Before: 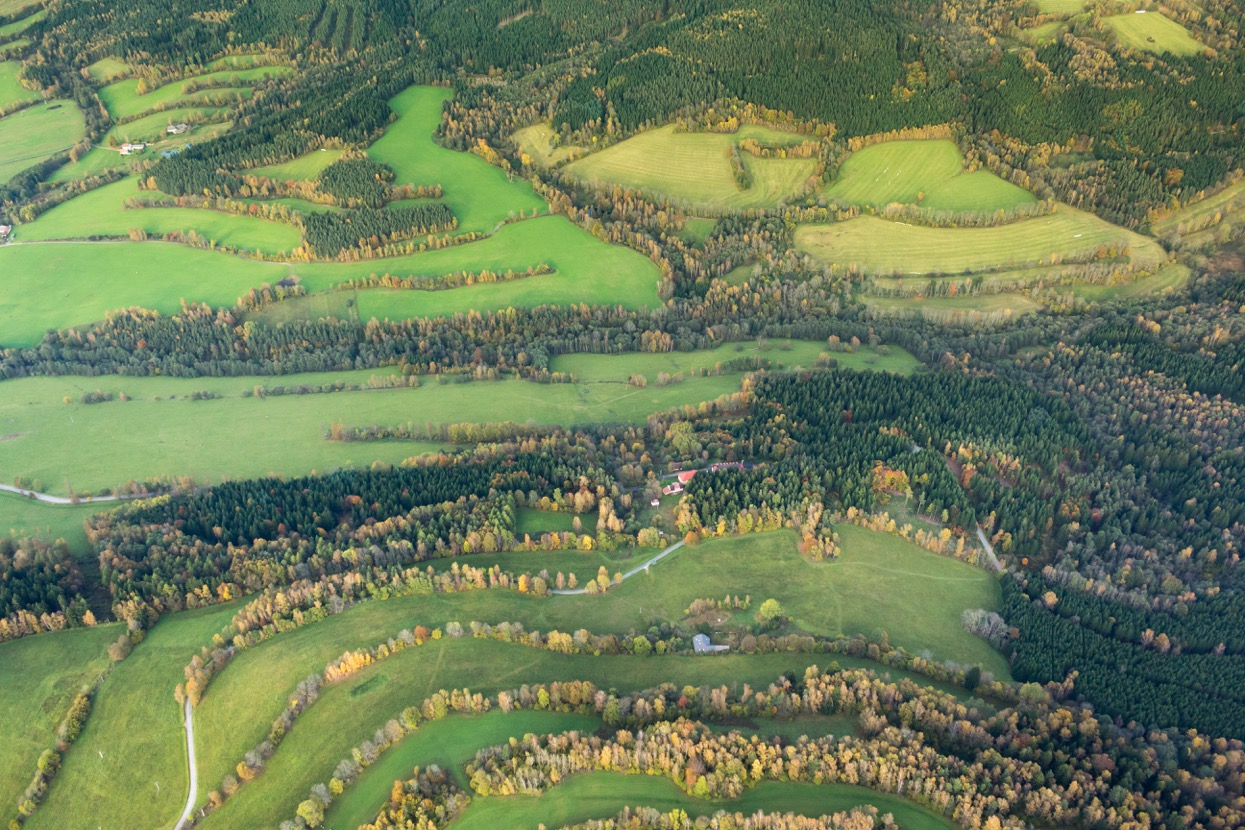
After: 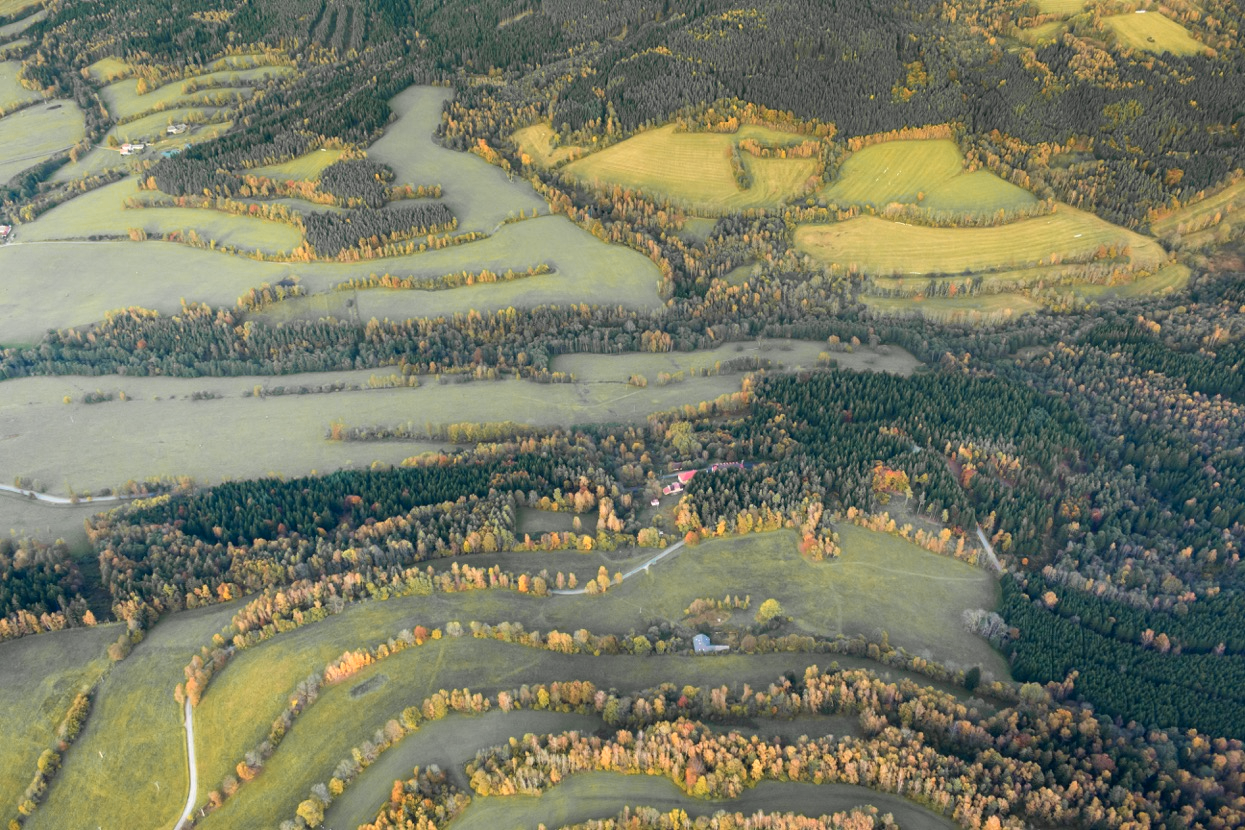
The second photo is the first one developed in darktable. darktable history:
color zones: curves: ch1 [(0.29, 0.492) (0.373, 0.185) (0.509, 0.481)]; ch2 [(0.25, 0.462) (0.749, 0.457)], mix 40.67%
white balance: emerald 1
